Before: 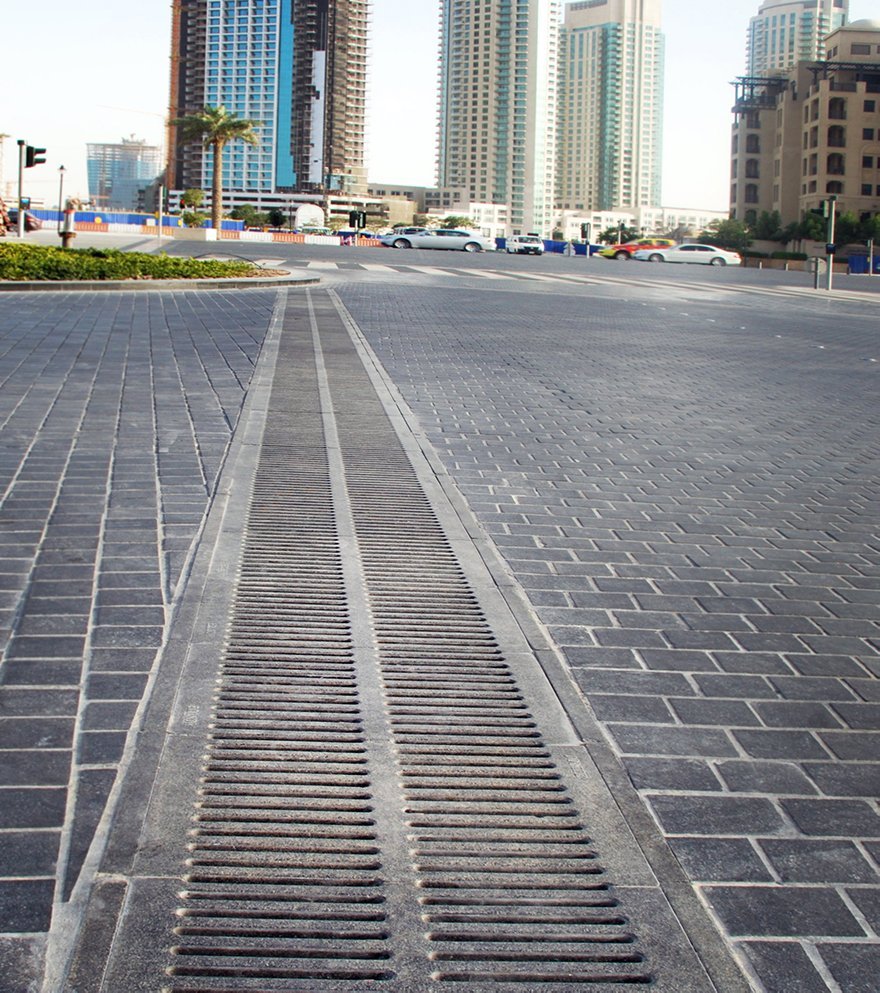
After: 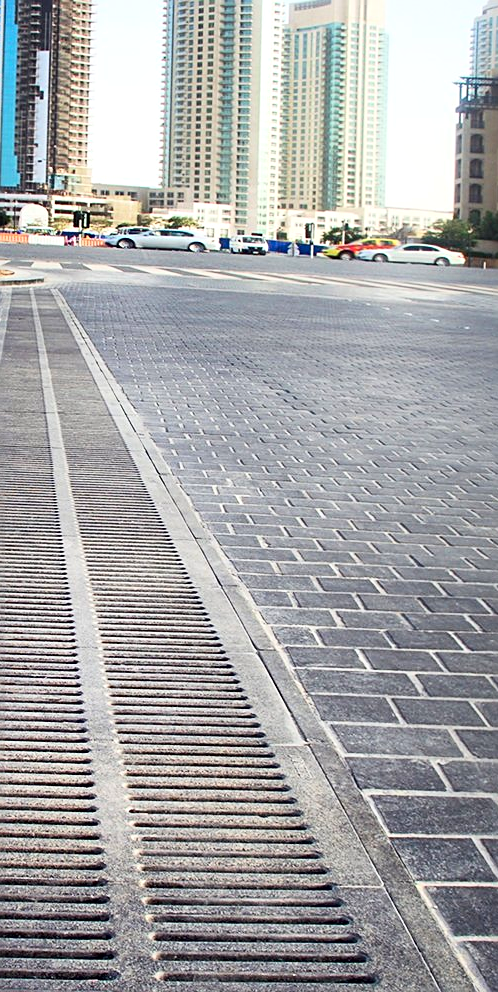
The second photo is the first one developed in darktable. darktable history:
crop: left 31.458%, top 0%, right 11.876%
local contrast: mode bilateral grid, contrast 20, coarseness 50, detail 120%, midtone range 0.2
contrast brightness saturation: contrast 0.2, brightness 0.16, saturation 0.22
sharpen: on, module defaults
